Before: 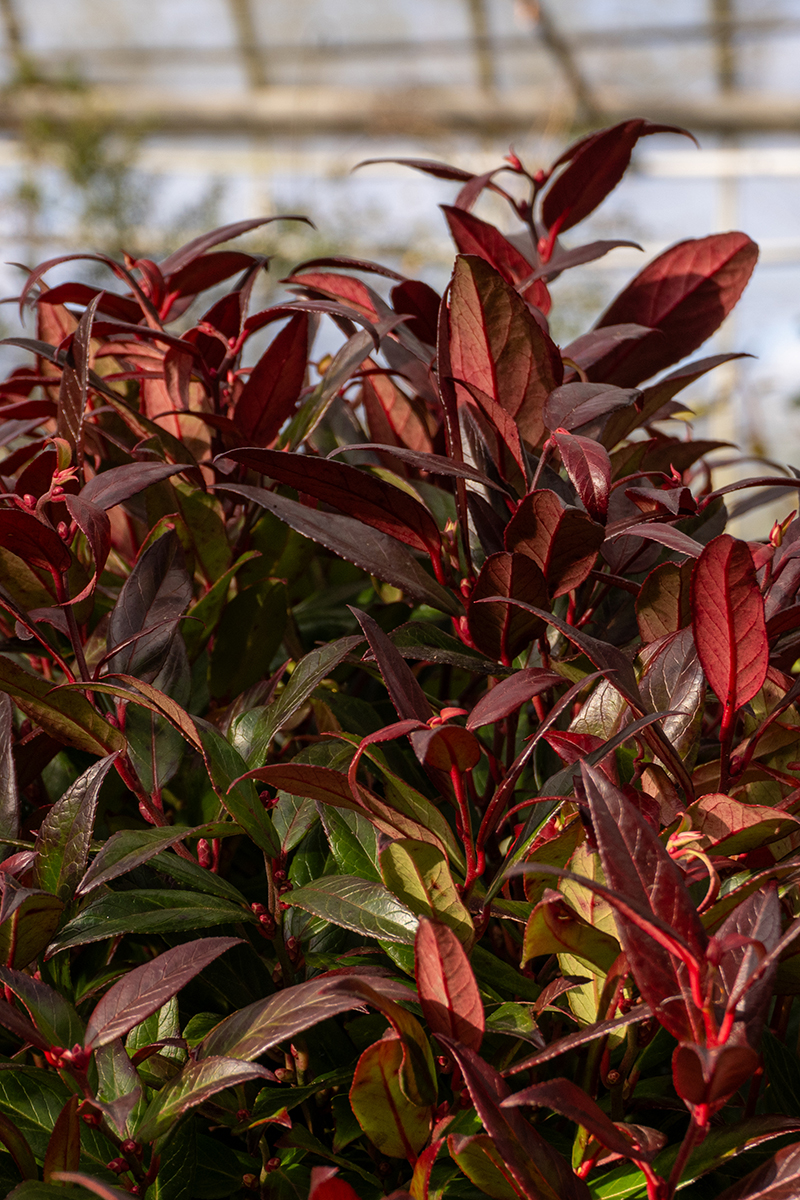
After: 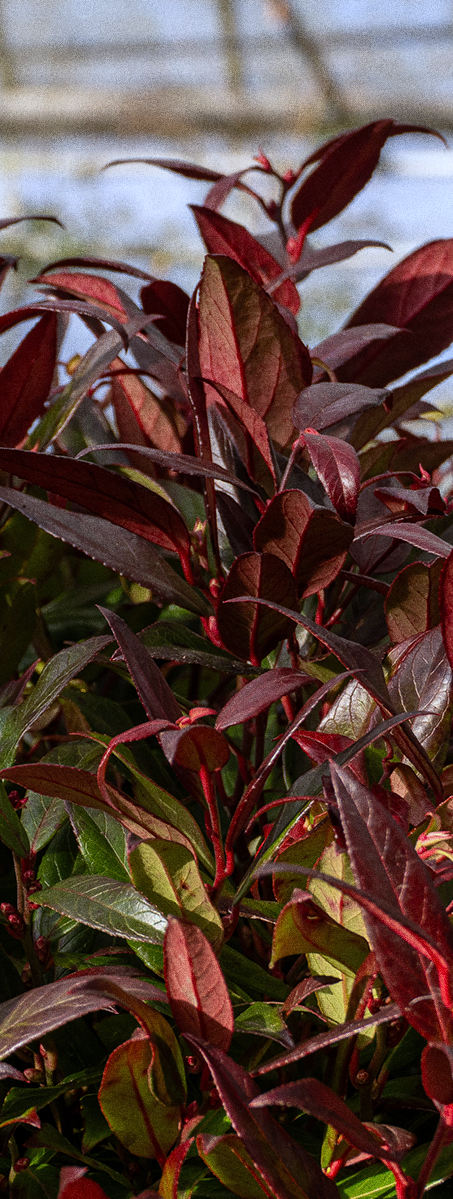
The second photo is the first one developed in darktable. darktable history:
exposure: compensate highlight preservation false
white balance: red 0.931, blue 1.11
crop: left 31.458%, top 0%, right 11.876%
grain: coarseness 0.09 ISO, strength 40%
